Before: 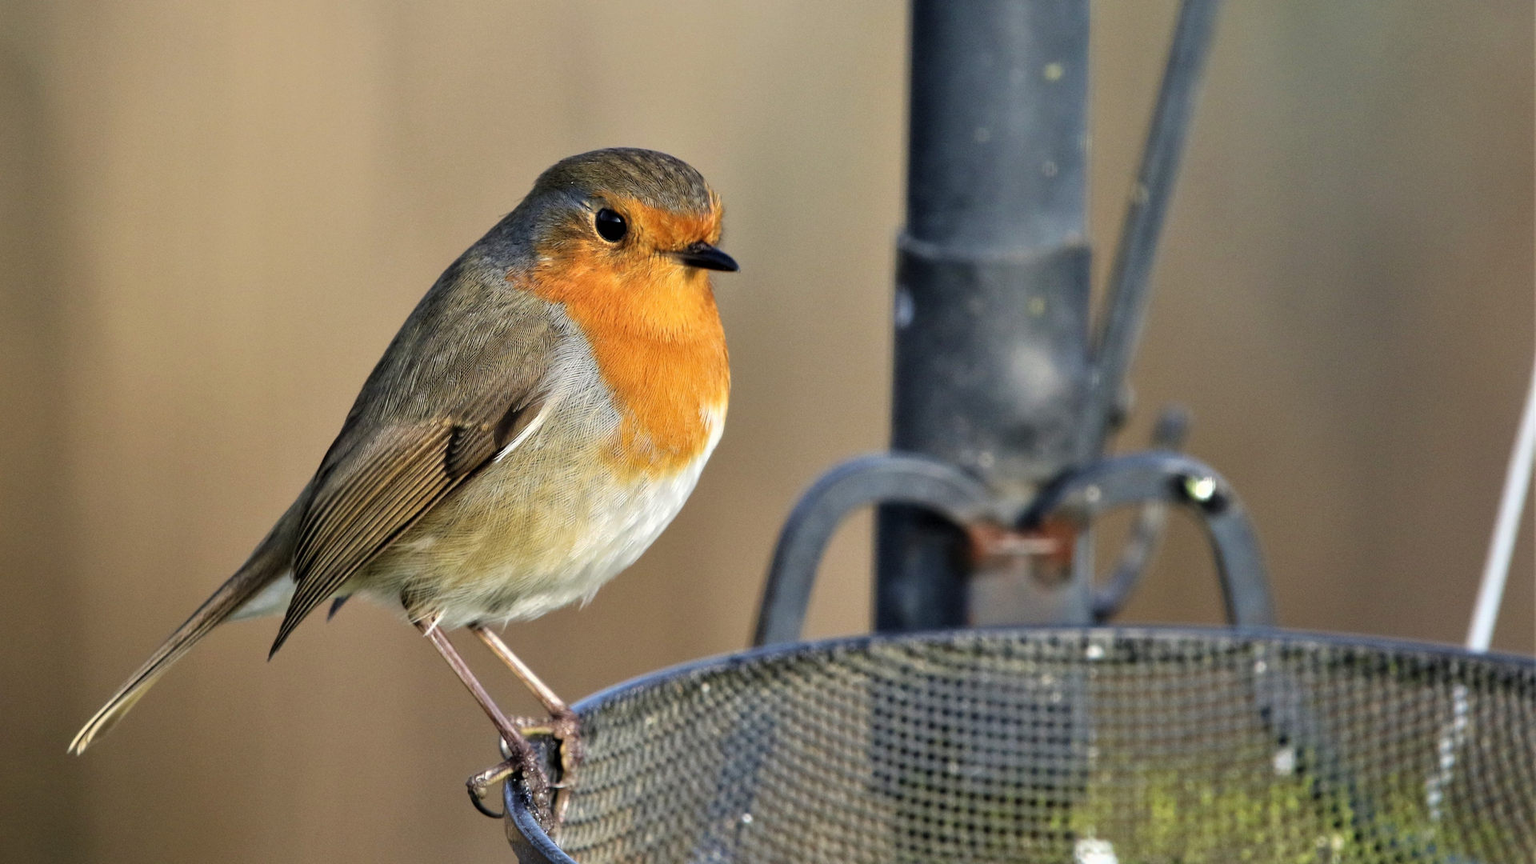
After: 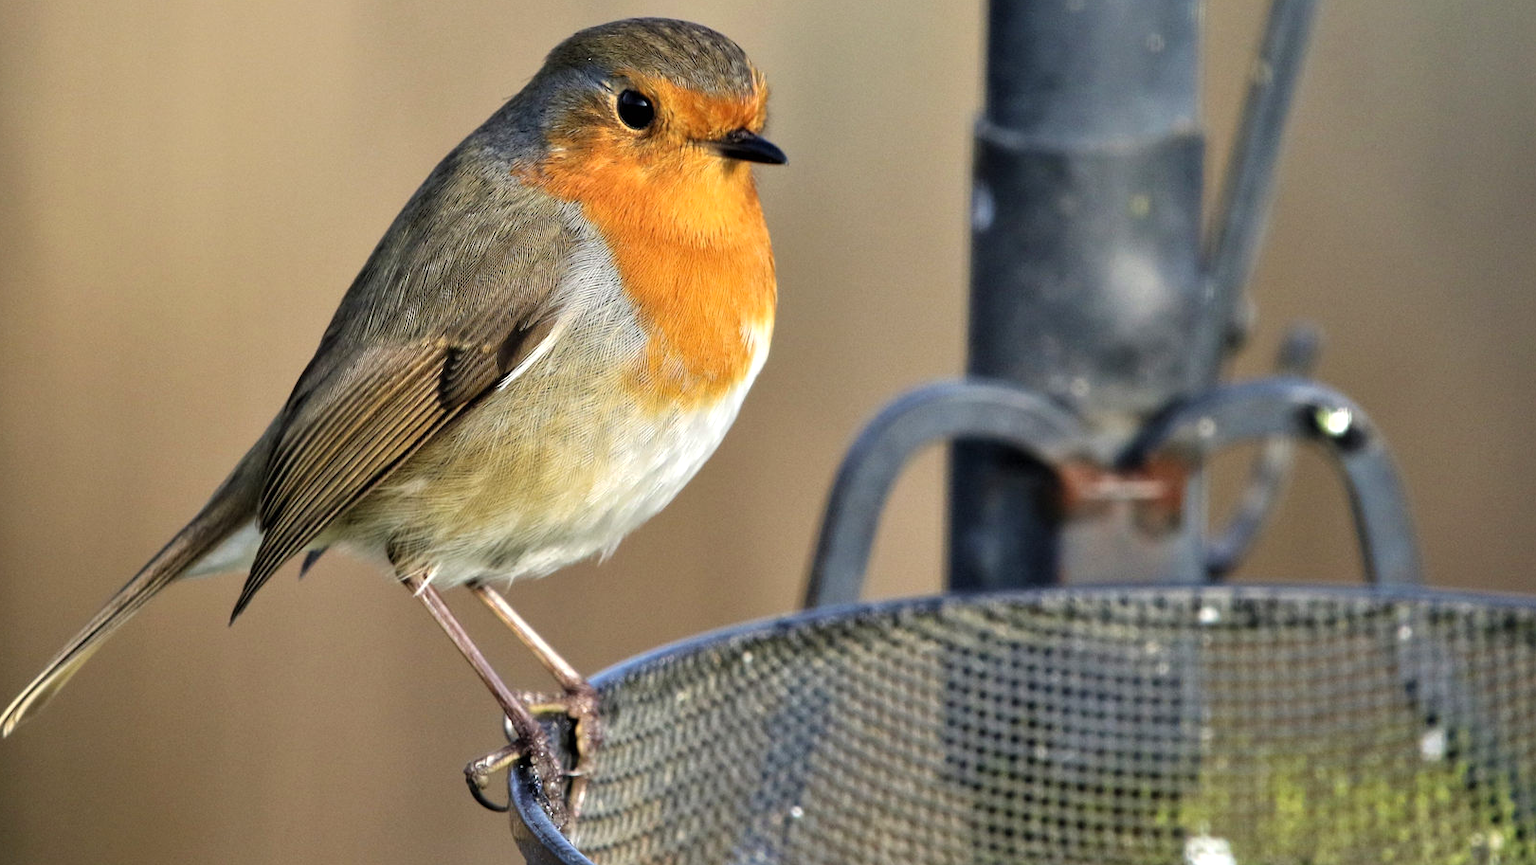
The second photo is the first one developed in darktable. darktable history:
levels: levels [0, 0.474, 0.947]
crop and rotate: left 4.858%, top 15.421%, right 10.668%
